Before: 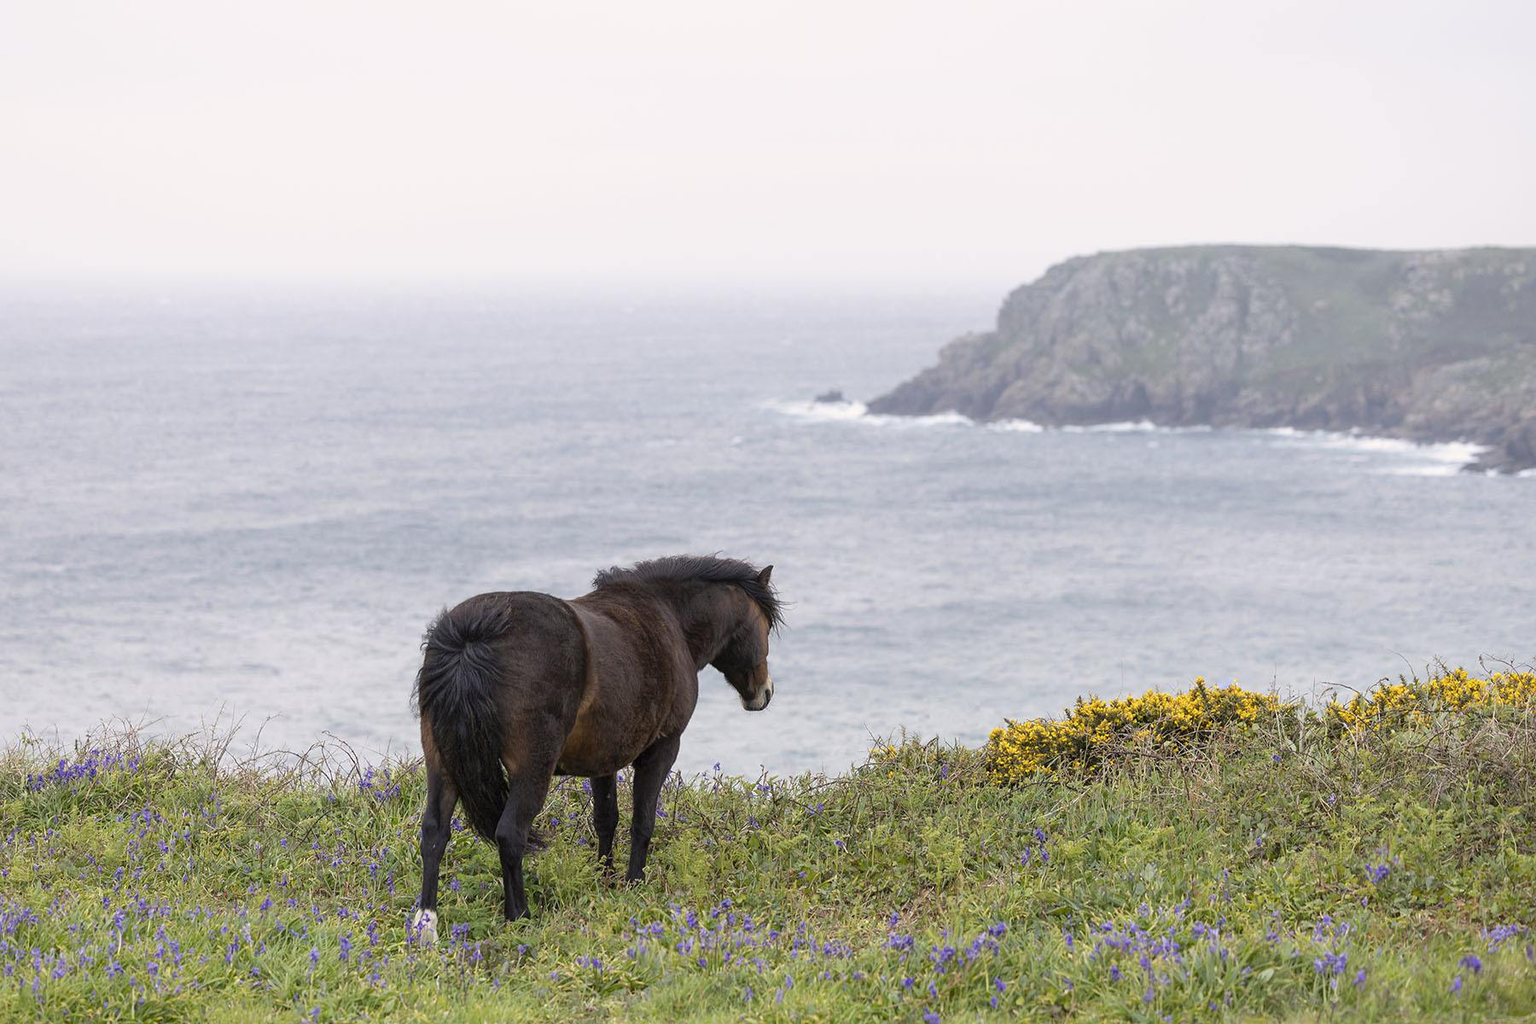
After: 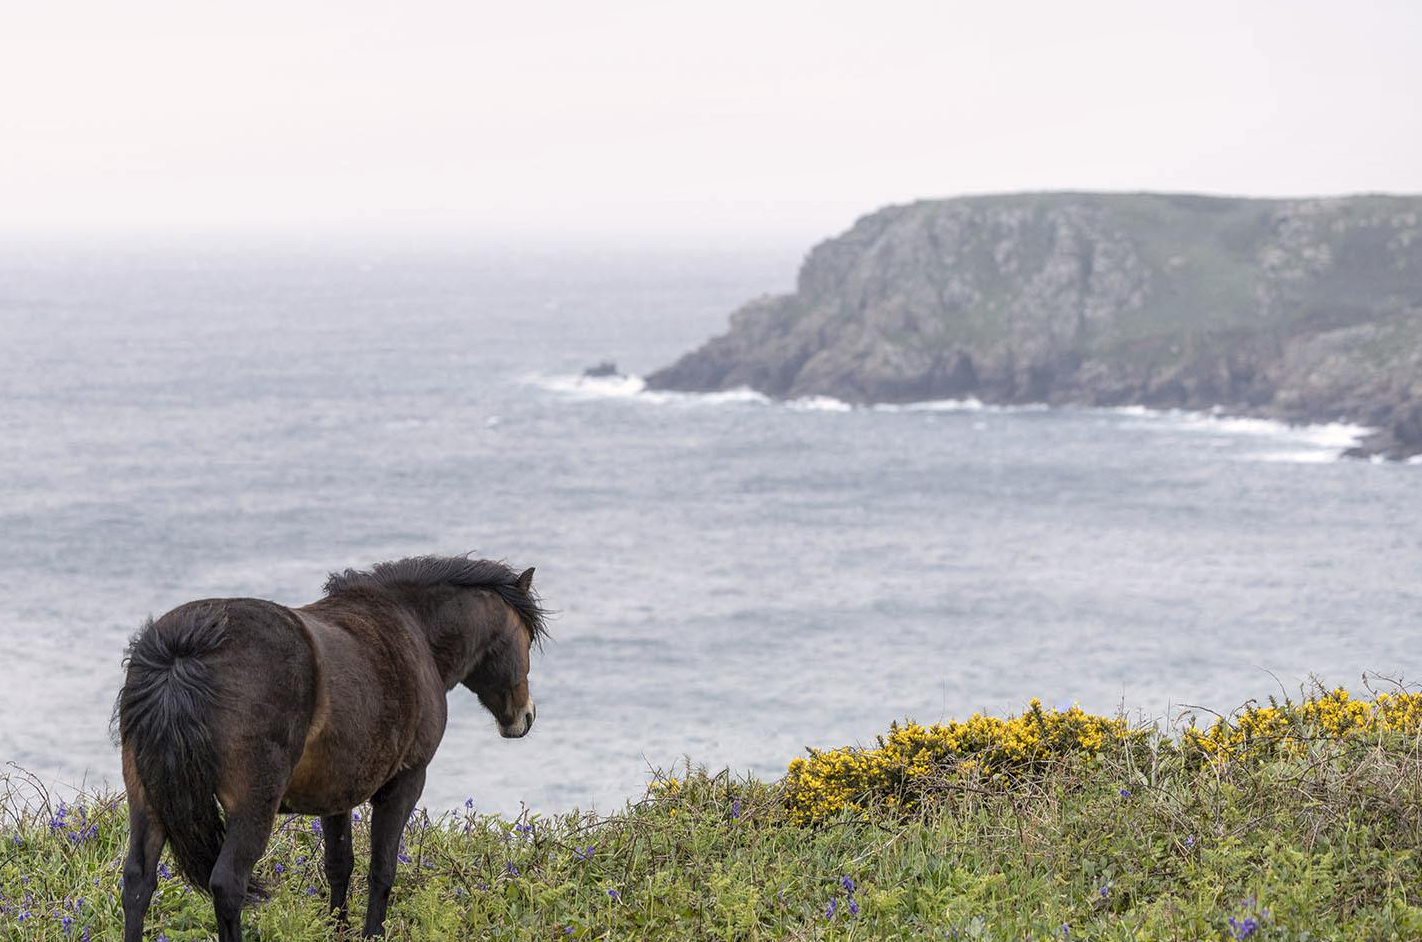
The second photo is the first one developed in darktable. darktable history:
crop and rotate: left 20.643%, top 7.935%, right 0.356%, bottom 13.563%
local contrast: on, module defaults
